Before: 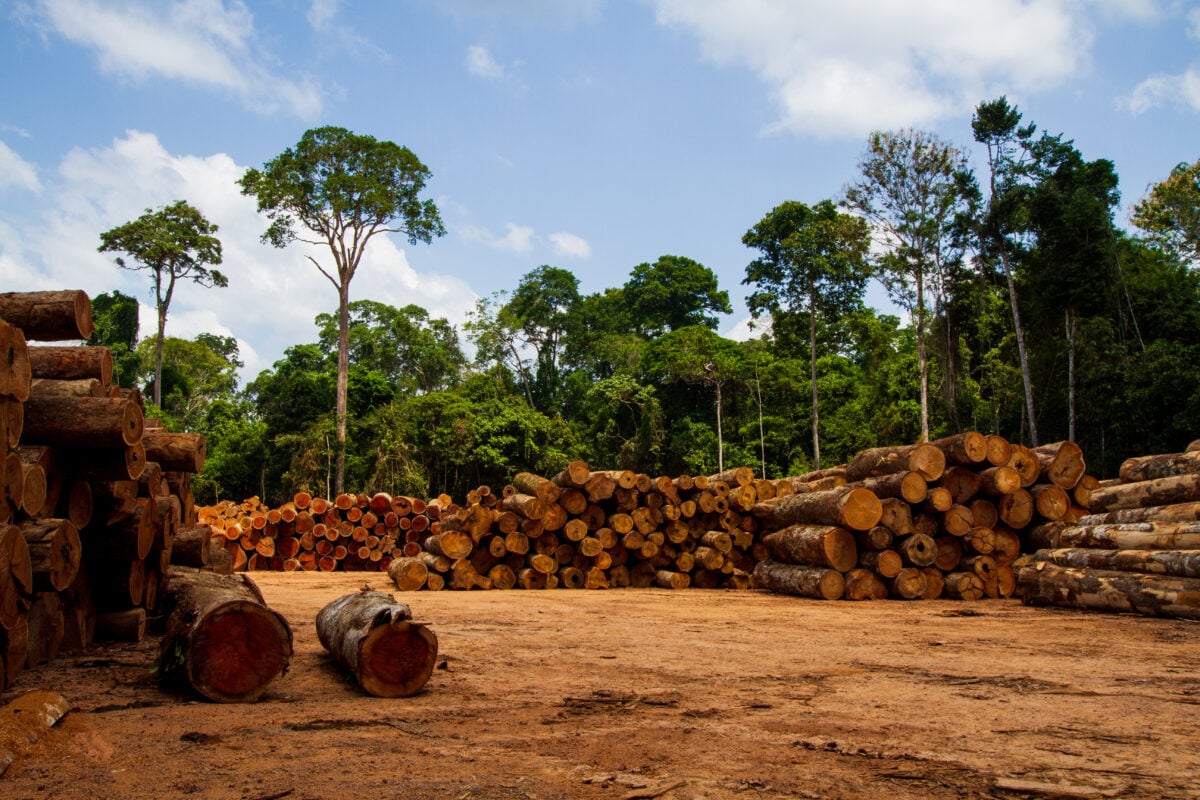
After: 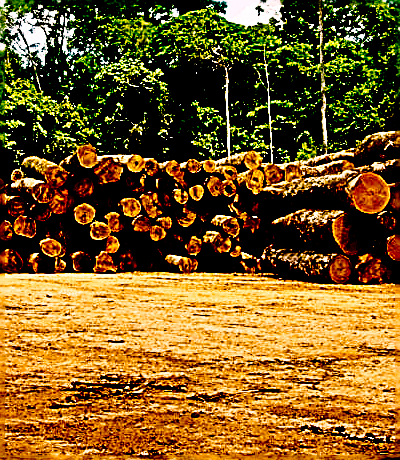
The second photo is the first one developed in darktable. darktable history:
exposure: black level correction 0.048, exposure 0.012 EV, compensate exposure bias true, compensate highlight preservation false
sharpen: amount 1.99
color correction: highlights a* 14.5, highlights b* 4.85
base curve: curves: ch0 [(0, 0) (0.028, 0.03) (0.121, 0.232) (0.46, 0.748) (0.859, 0.968) (1, 1)], preserve colors none
color balance rgb: power › chroma 2.134%, power › hue 167.56°, highlights gain › luminance 17.59%, linear chroma grading › global chroma 0.267%, perceptual saturation grading › global saturation 0.15%, perceptual saturation grading › highlights -15.901%, perceptual saturation grading › shadows 24.565%, perceptual brilliance grading › highlights 15.653%, perceptual brilliance grading › mid-tones 6.077%, perceptual brilliance grading › shadows -14.939%, global vibrance 14.855%
crop: left 41.033%, top 39.528%, right 25.574%, bottom 2.961%
levels: mode automatic, black 0.024%, white 99.93%
shadows and highlights: shadows 25.47, highlights -25.03
